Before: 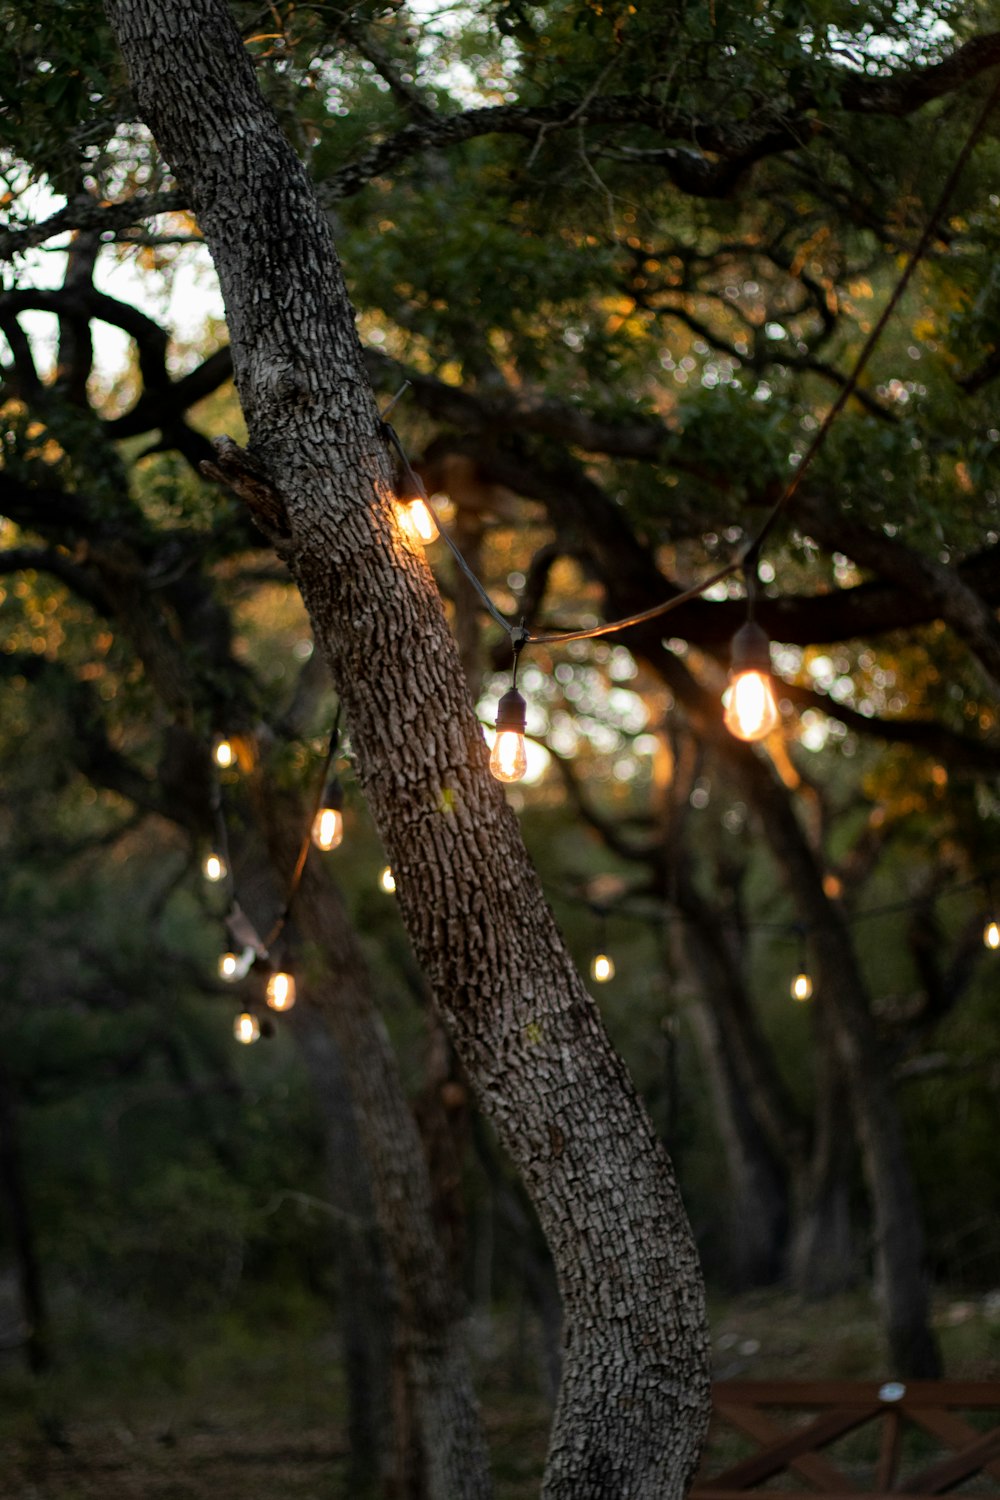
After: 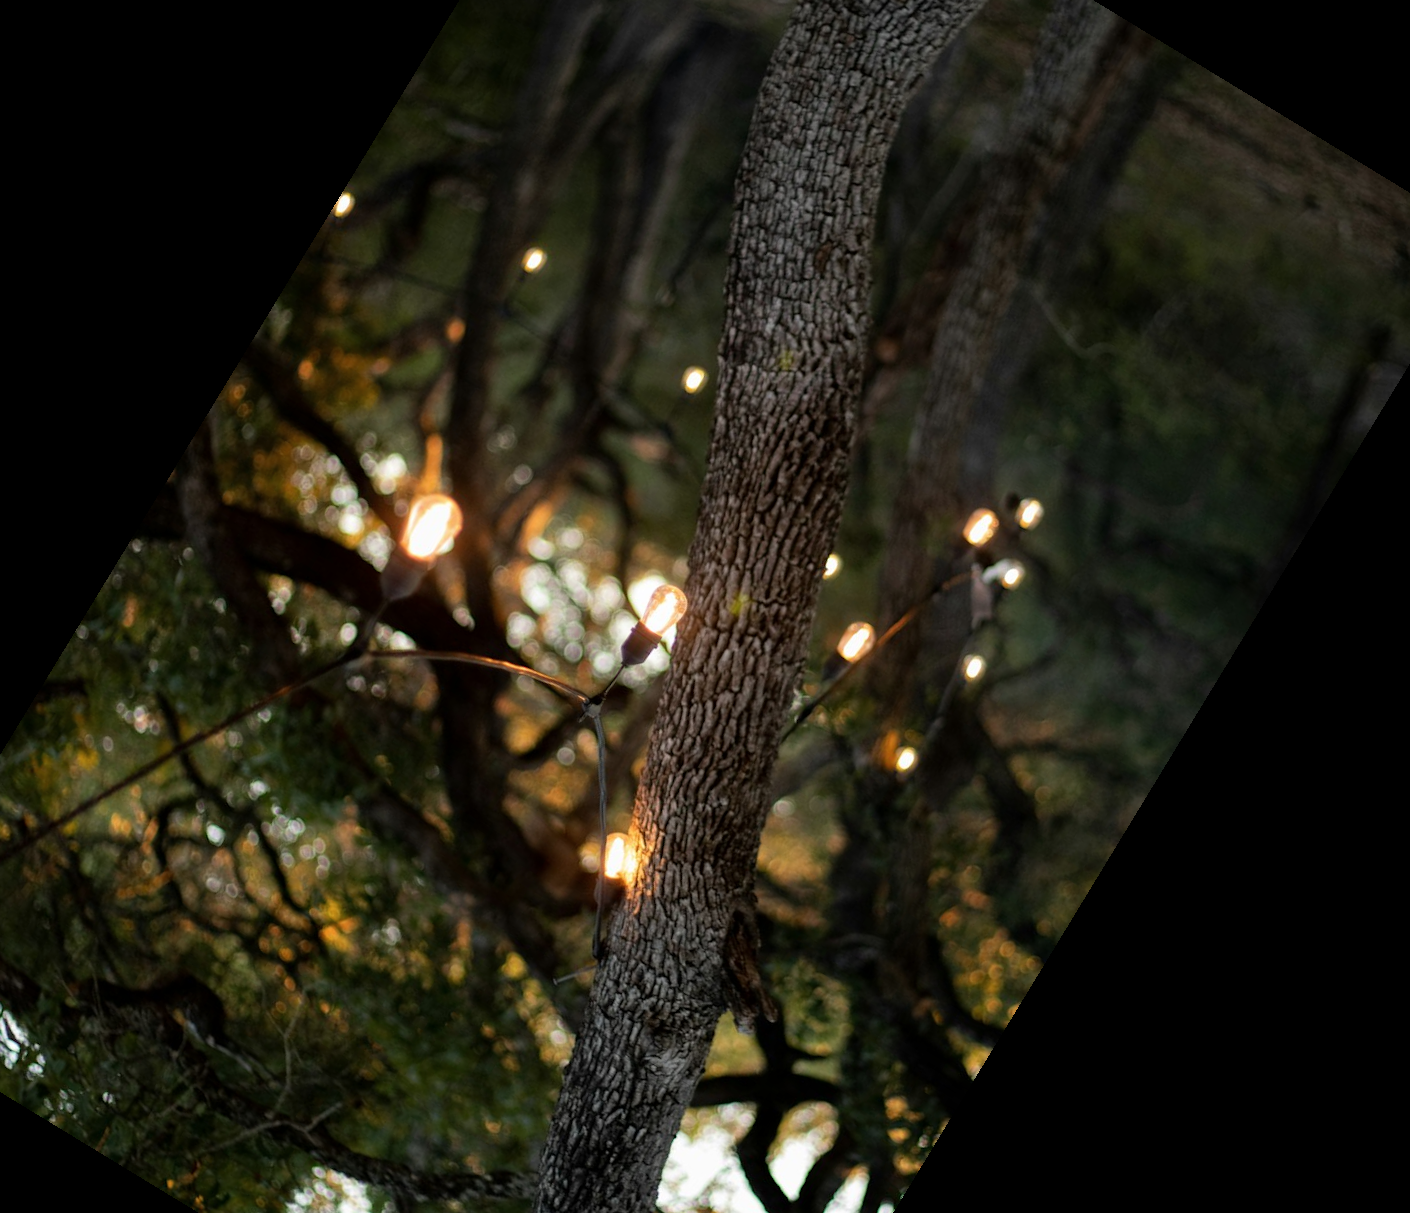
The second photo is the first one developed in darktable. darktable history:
crop and rotate: angle 148.68°, left 9.111%, top 15.603%, right 4.588%, bottom 17.041%
contrast brightness saturation: saturation -0.05
